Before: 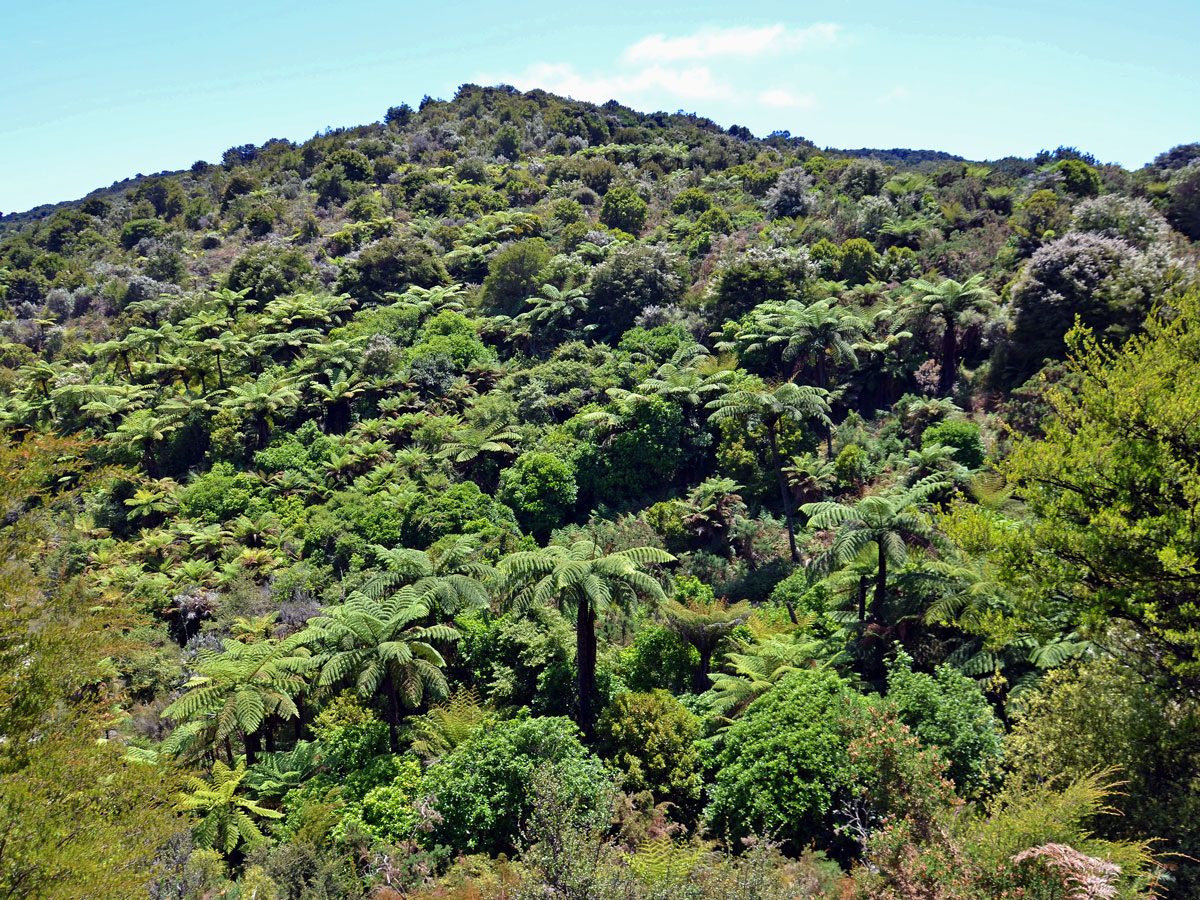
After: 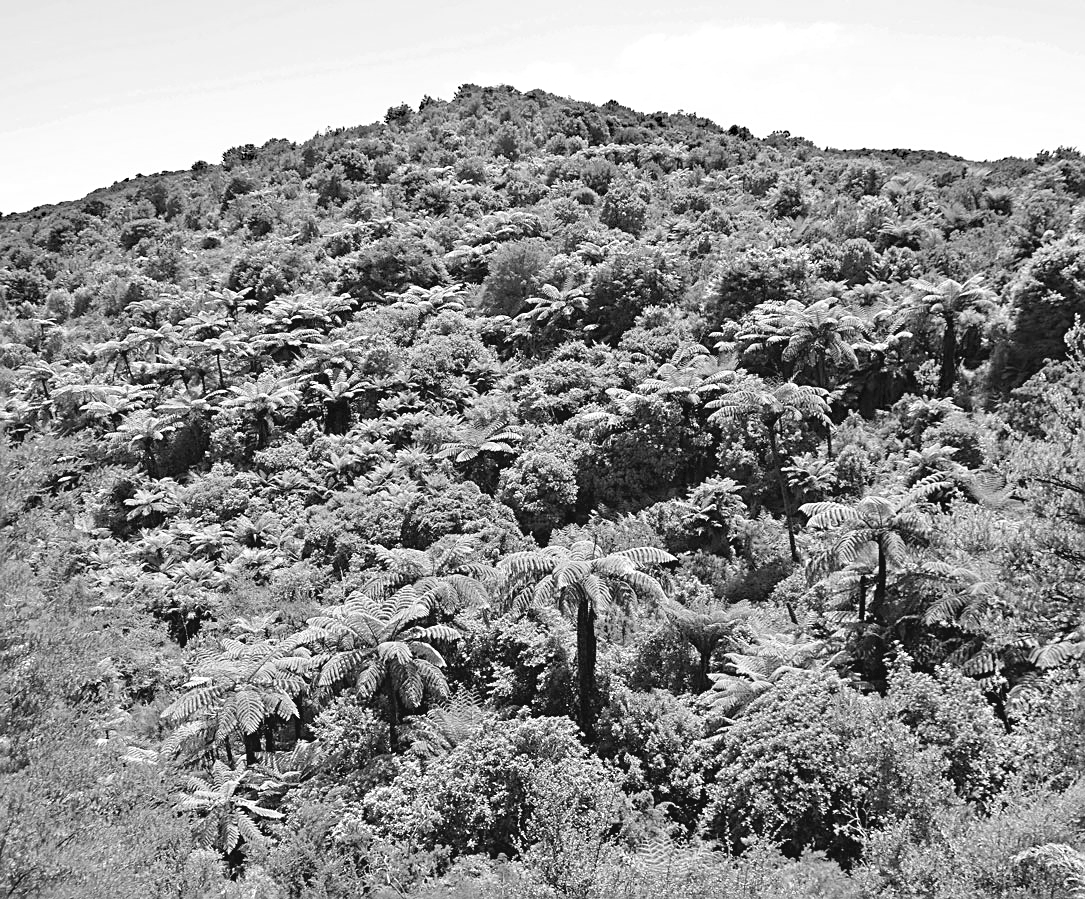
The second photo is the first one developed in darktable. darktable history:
sharpen: on, module defaults
crop: right 9.509%, bottom 0.031%
monochrome: on, module defaults
rgb levels: levels [[0.013, 0.434, 0.89], [0, 0.5, 1], [0, 0.5, 1]]
contrast brightness saturation: brightness 0.13
white balance: red 1, blue 1
color balance rgb: shadows lift › chroma 3%, shadows lift › hue 280.8°, power › hue 330°, highlights gain › chroma 3%, highlights gain › hue 75.6°, global offset › luminance 1.5%, perceptual saturation grading › global saturation 20%, perceptual saturation grading › highlights -25%, perceptual saturation grading › shadows 50%, global vibrance 30%
